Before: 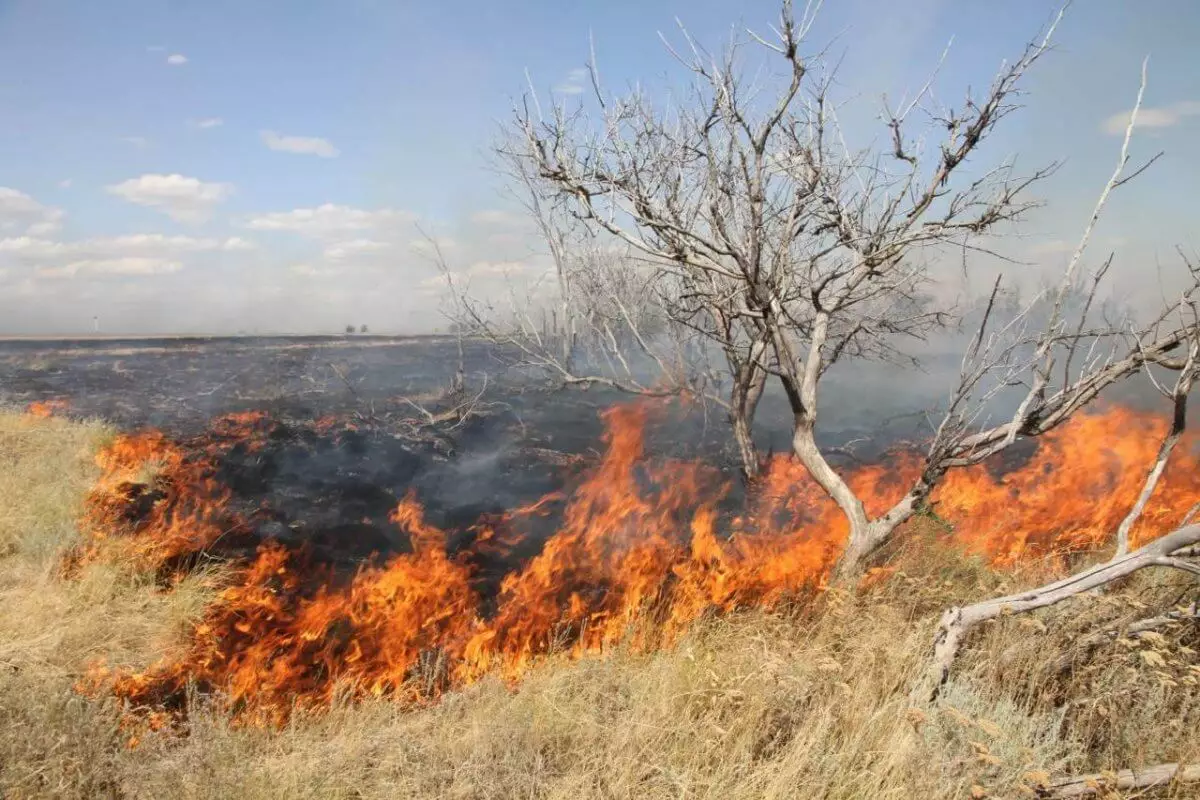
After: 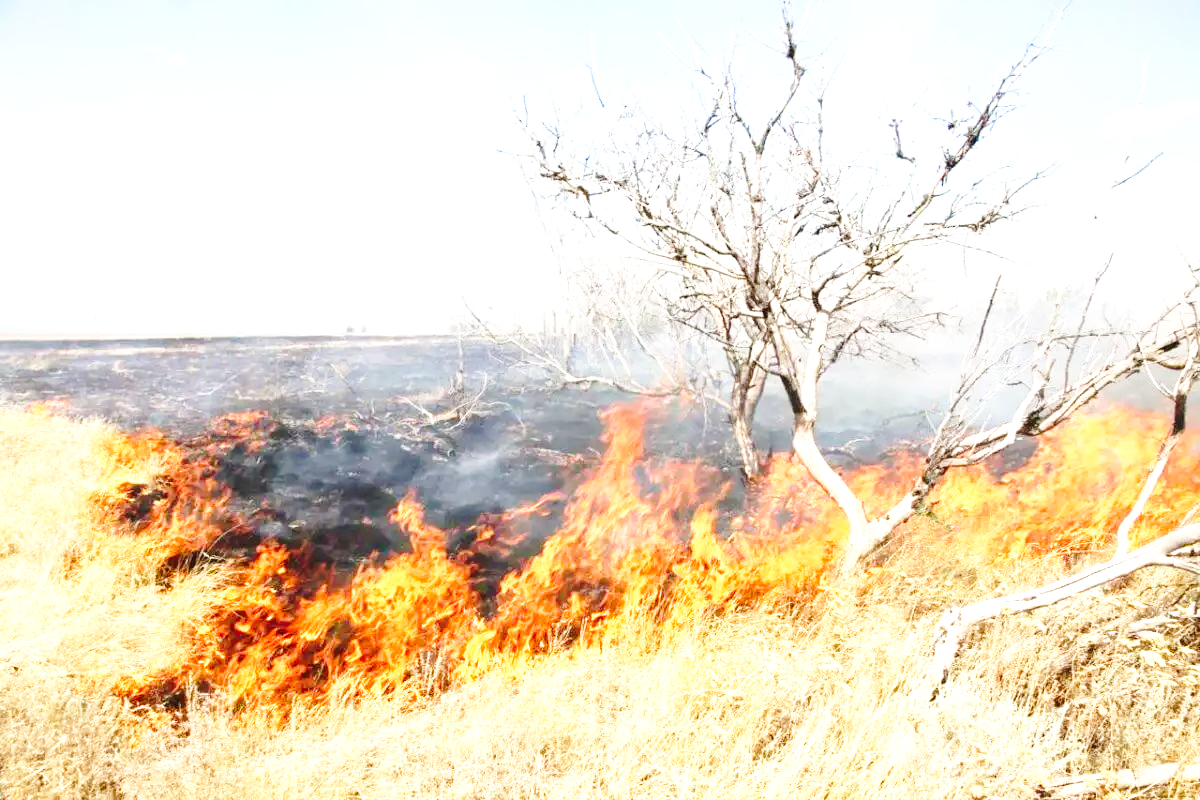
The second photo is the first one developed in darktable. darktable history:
base curve: curves: ch0 [(0, 0) (0.036, 0.037) (0.121, 0.228) (0.46, 0.76) (0.859, 0.983) (1, 1)], preserve colors none
exposure: exposure 1 EV, compensate highlight preservation false
levels: levels [0, 0.492, 0.984]
